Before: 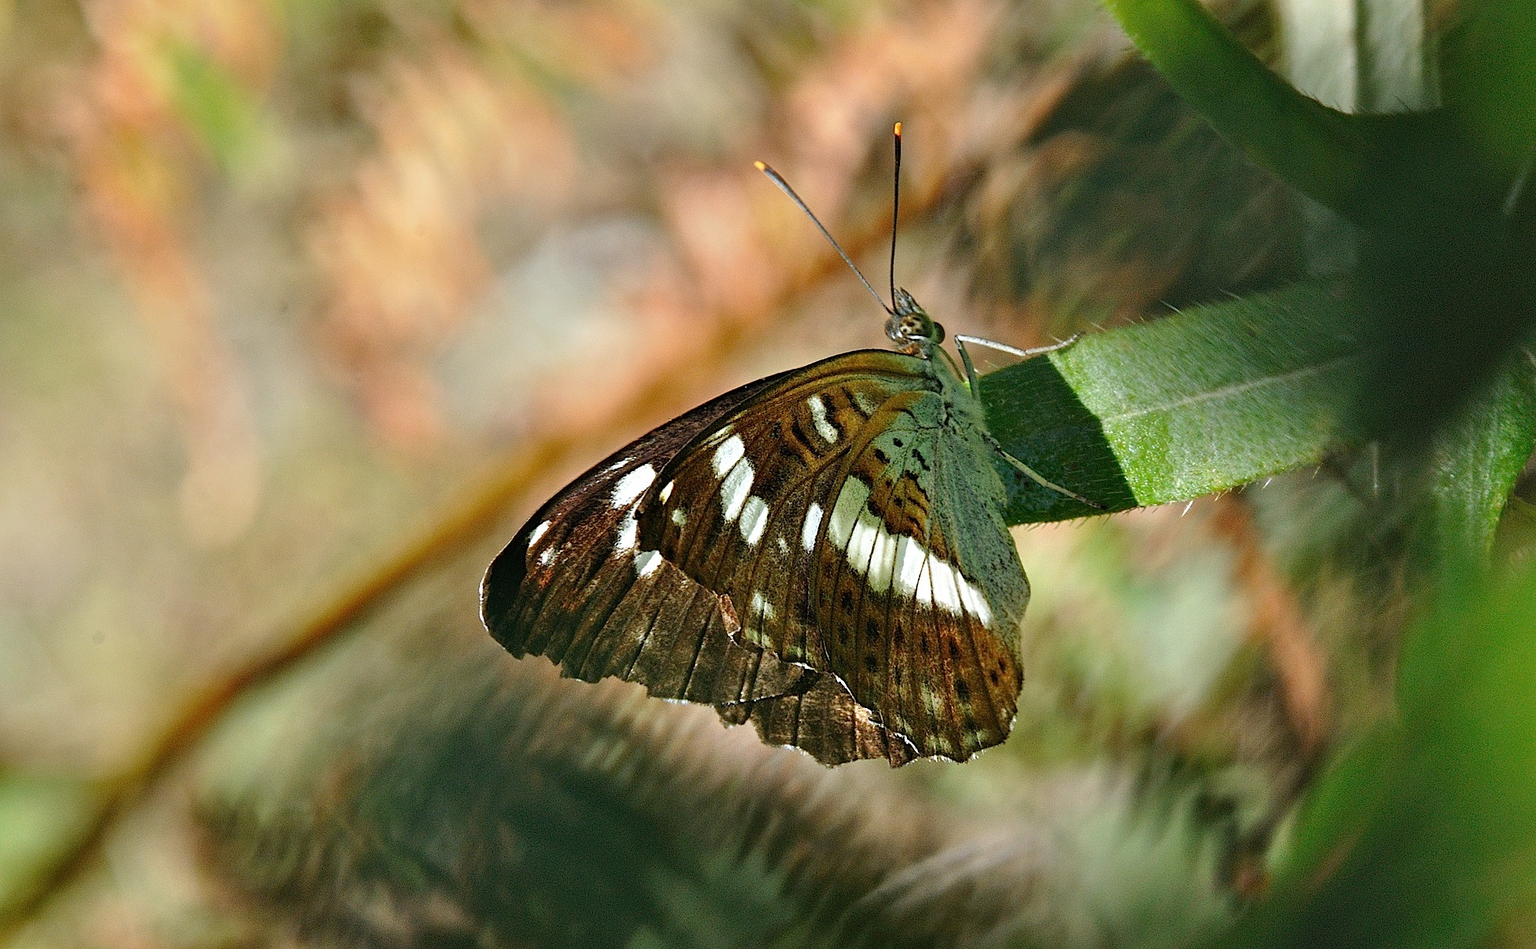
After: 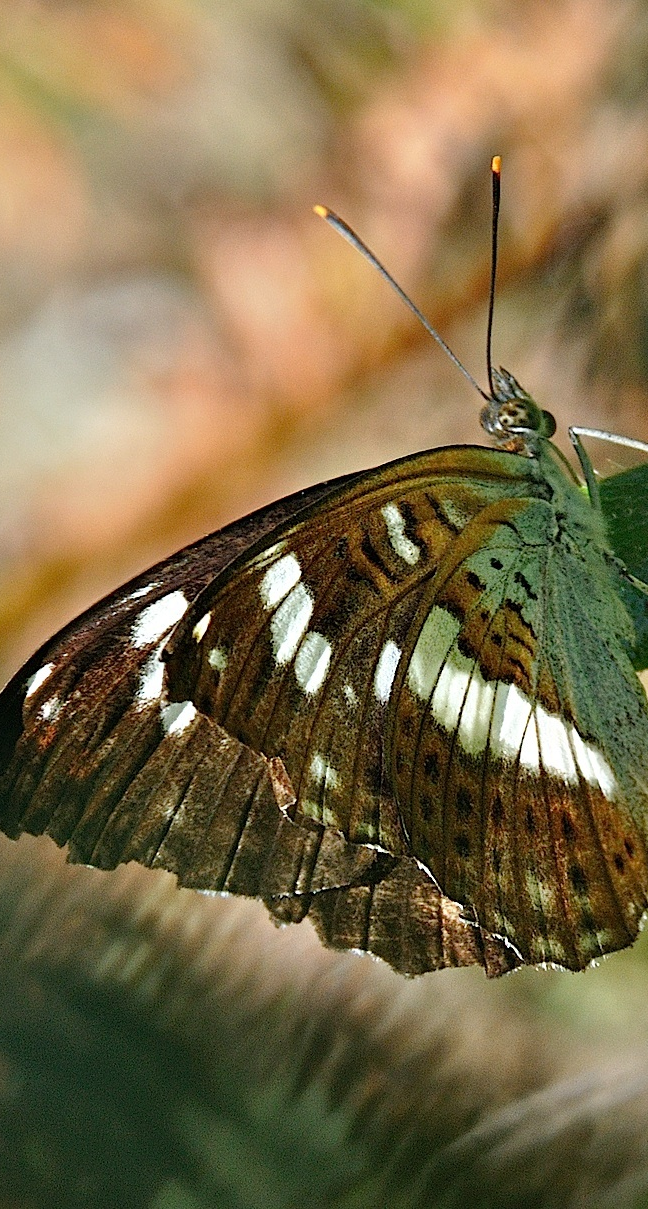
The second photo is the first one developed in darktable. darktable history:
crop: left 33.125%, right 33.686%
